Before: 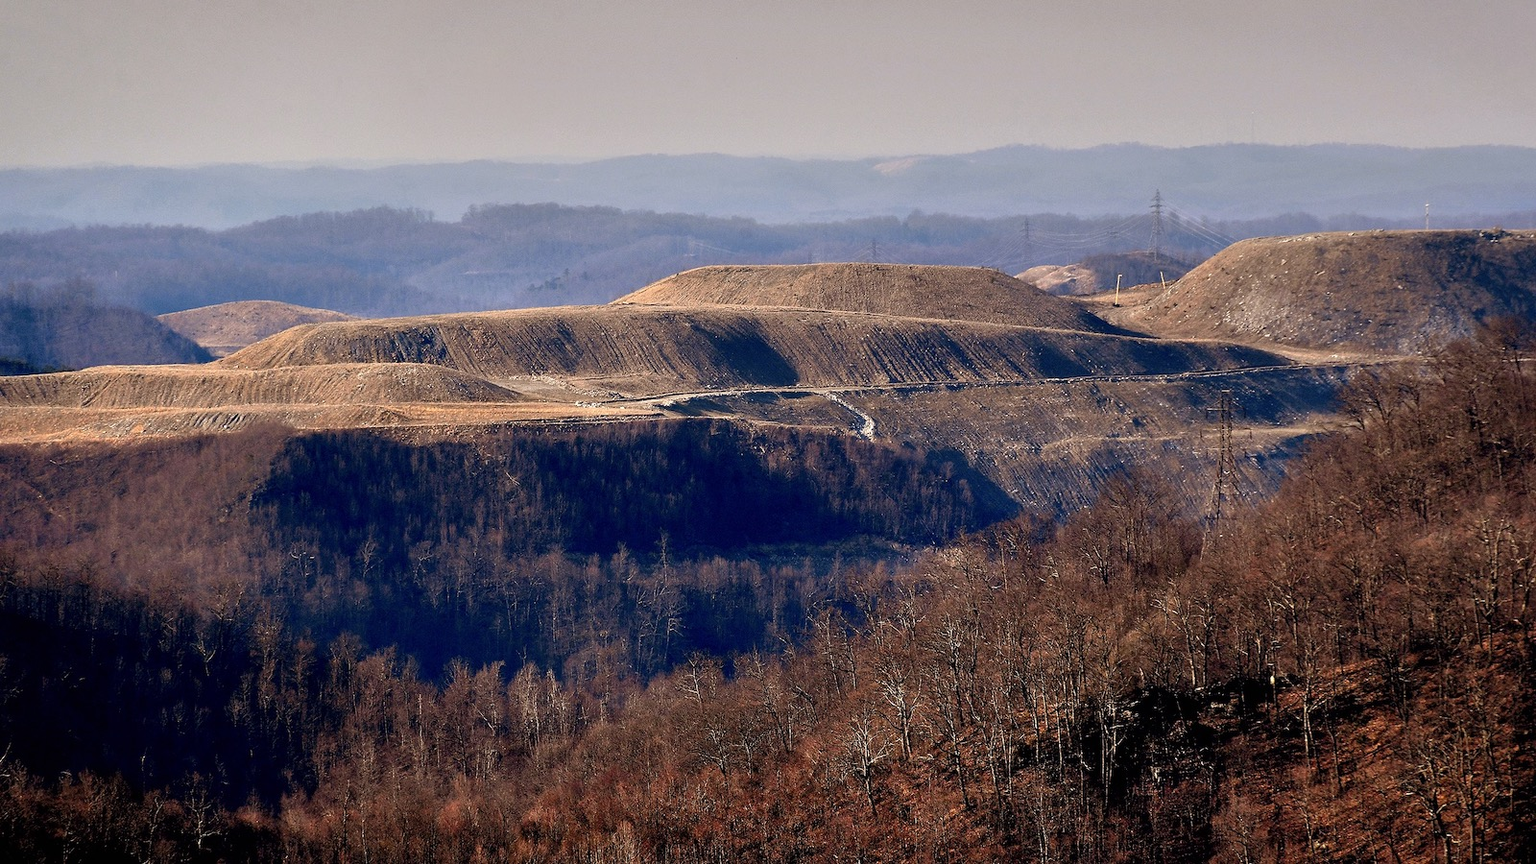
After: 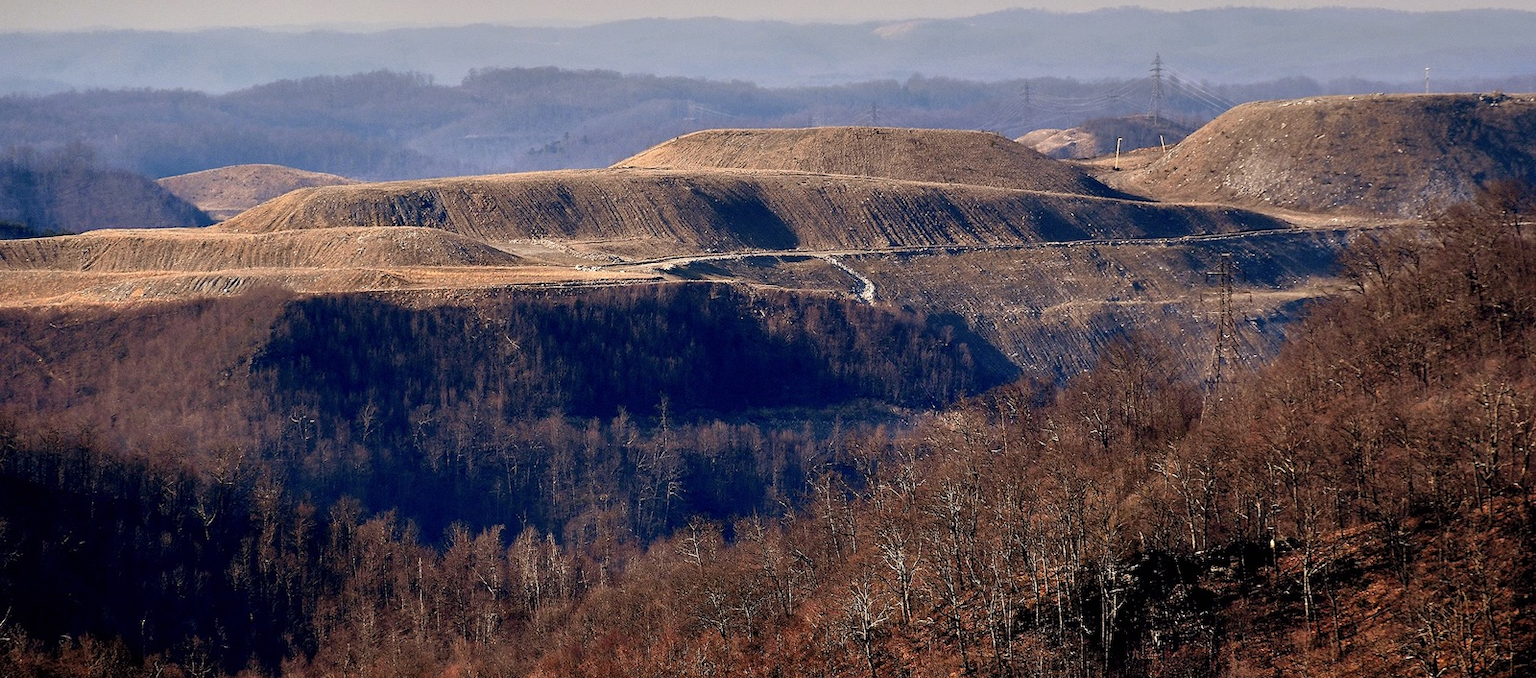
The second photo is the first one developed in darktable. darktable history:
crop and rotate: top 15.869%, bottom 5.474%
